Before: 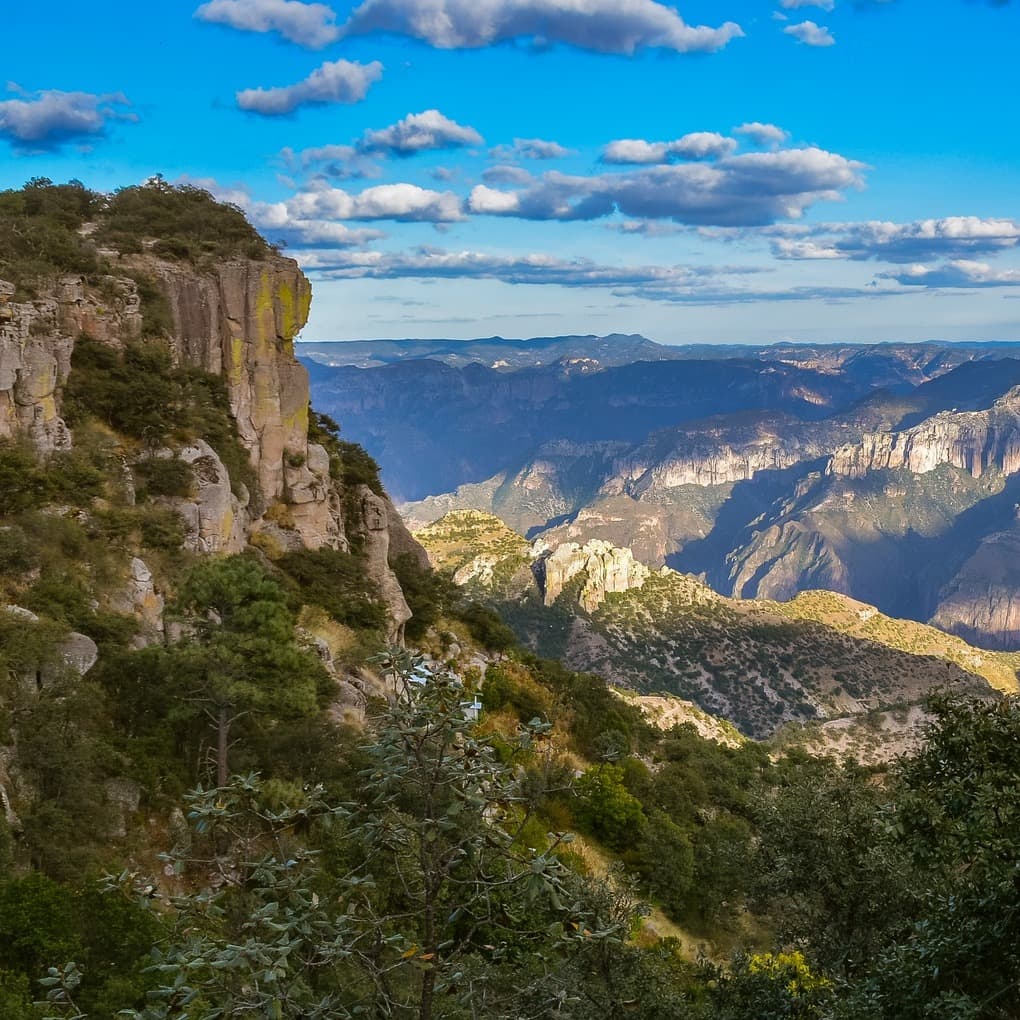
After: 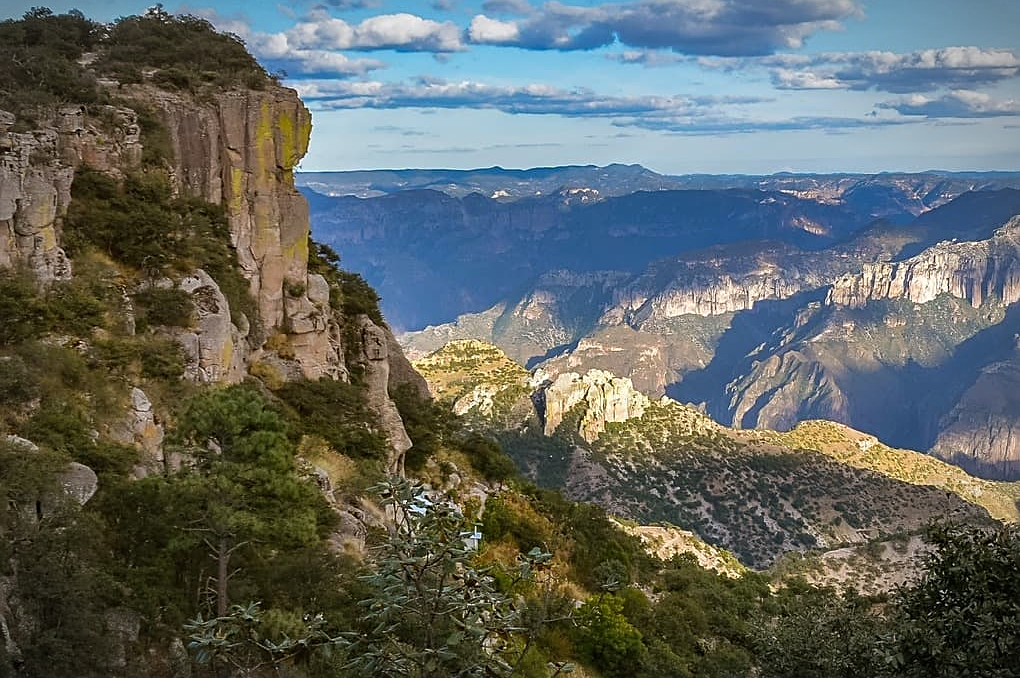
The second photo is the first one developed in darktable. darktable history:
tone equalizer: on, module defaults
crop: top 16.727%, bottom 16.727%
sharpen: on, module defaults
vignetting: fall-off start 87%, automatic ratio true
